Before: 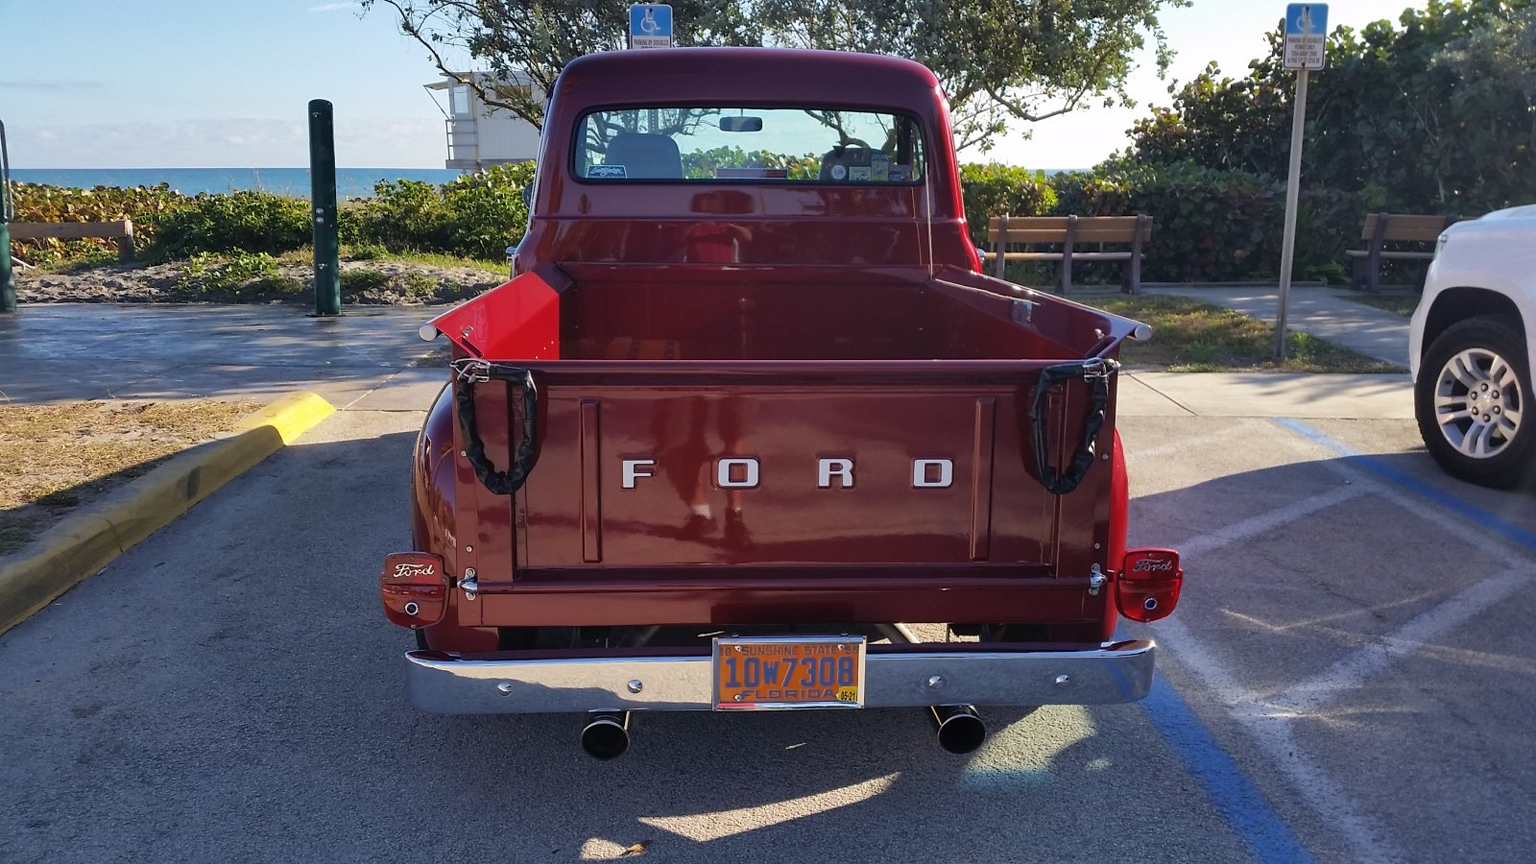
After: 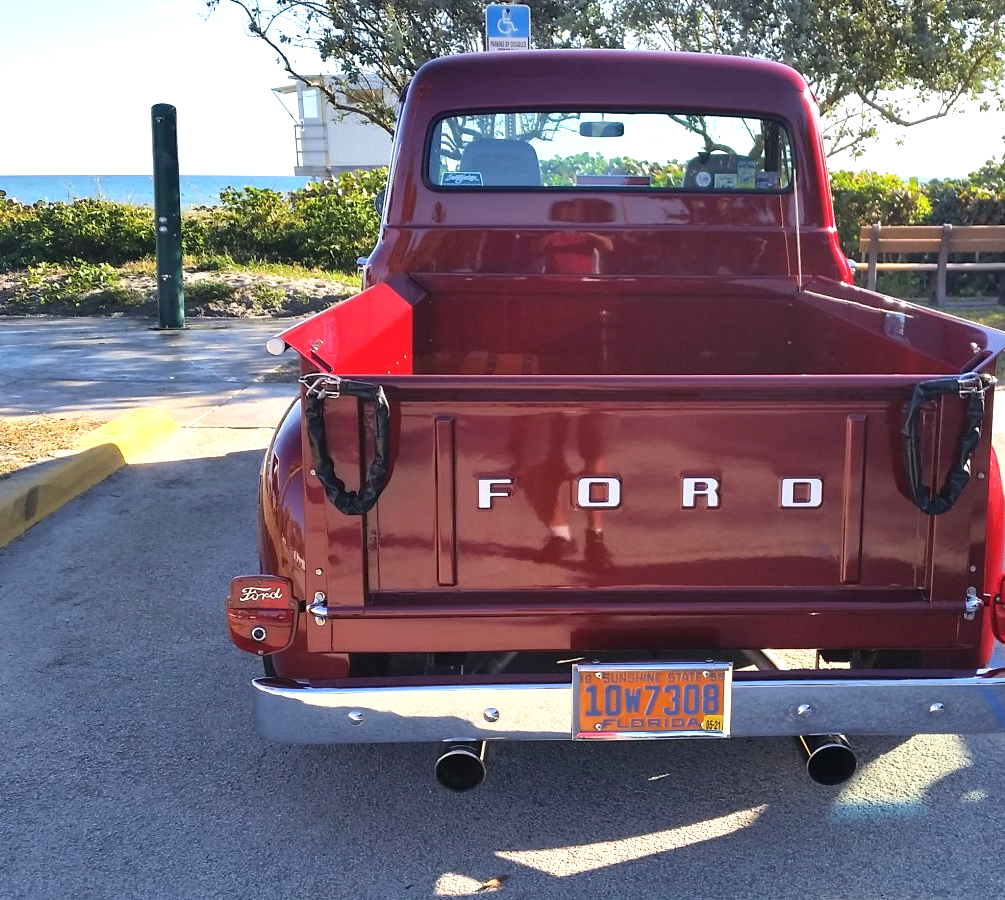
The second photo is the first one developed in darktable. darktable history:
white balance: emerald 1
exposure: black level correction 0, exposure 0.95 EV, compensate exposure bias true, compensate highlight preservation false
crop: left 10.644%, right 26.528%
